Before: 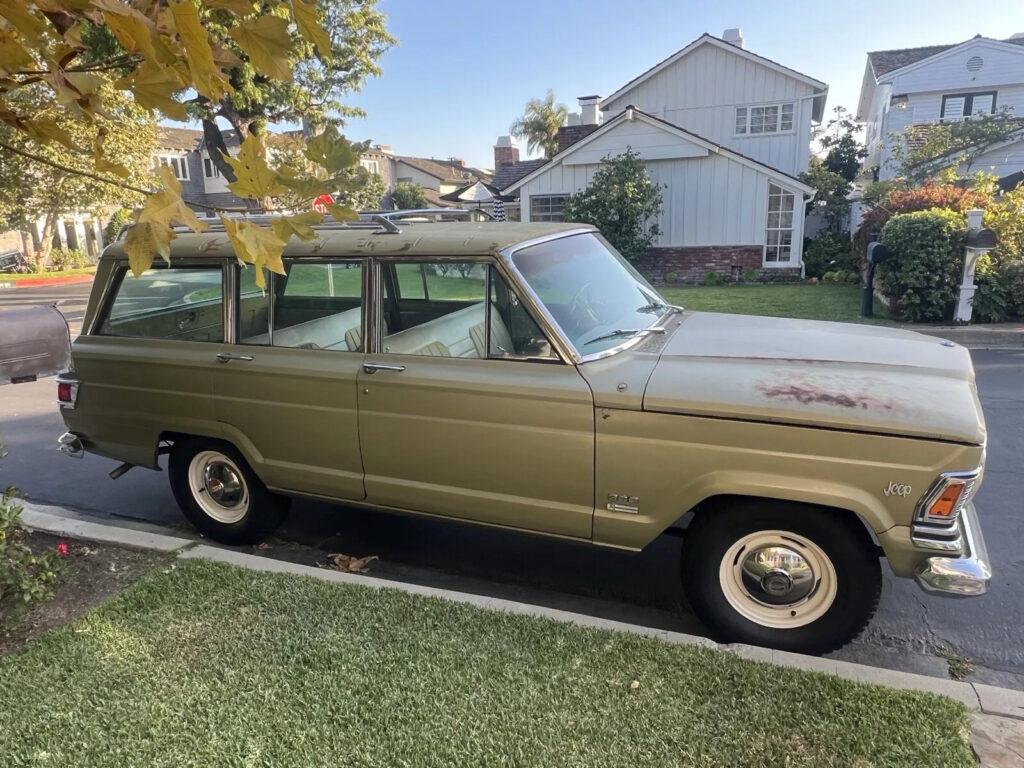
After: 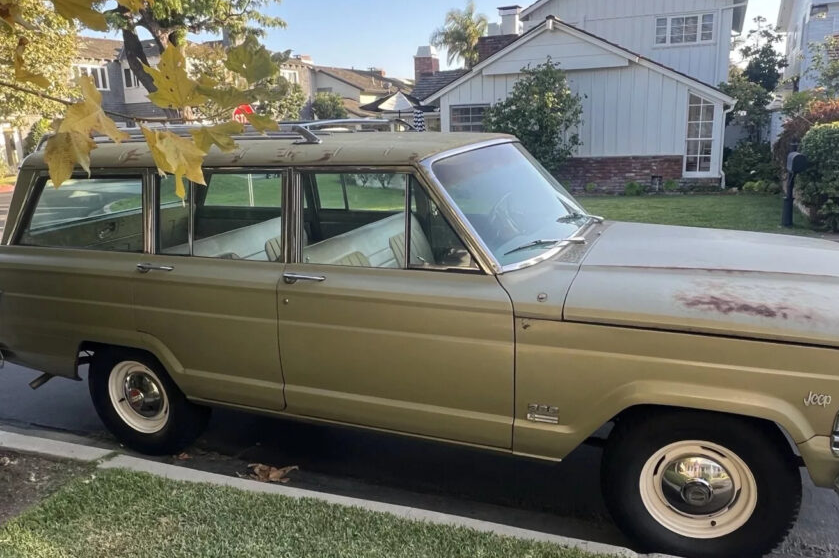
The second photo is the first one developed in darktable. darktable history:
crop: left 7.856%, top 11.836%, right 10.12%, bottom 15.387%
exposure: compensate highlight preservation false
